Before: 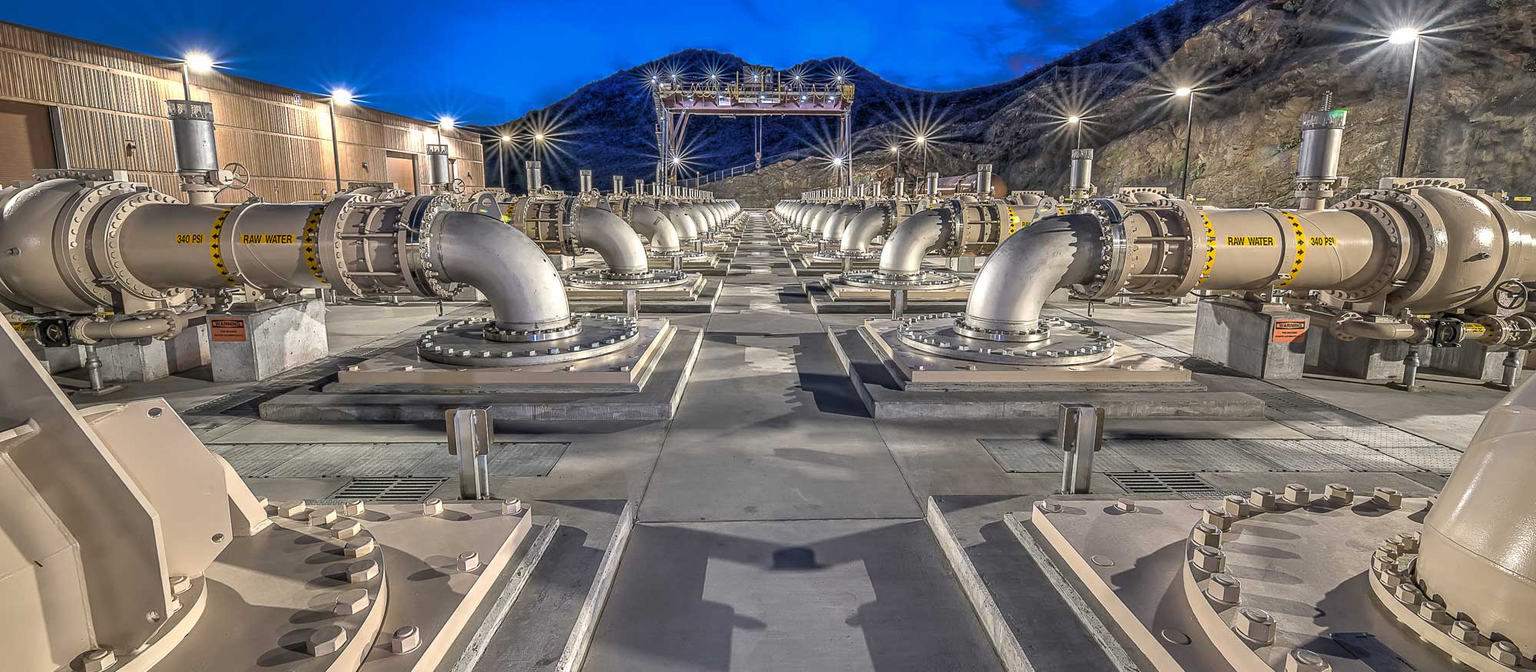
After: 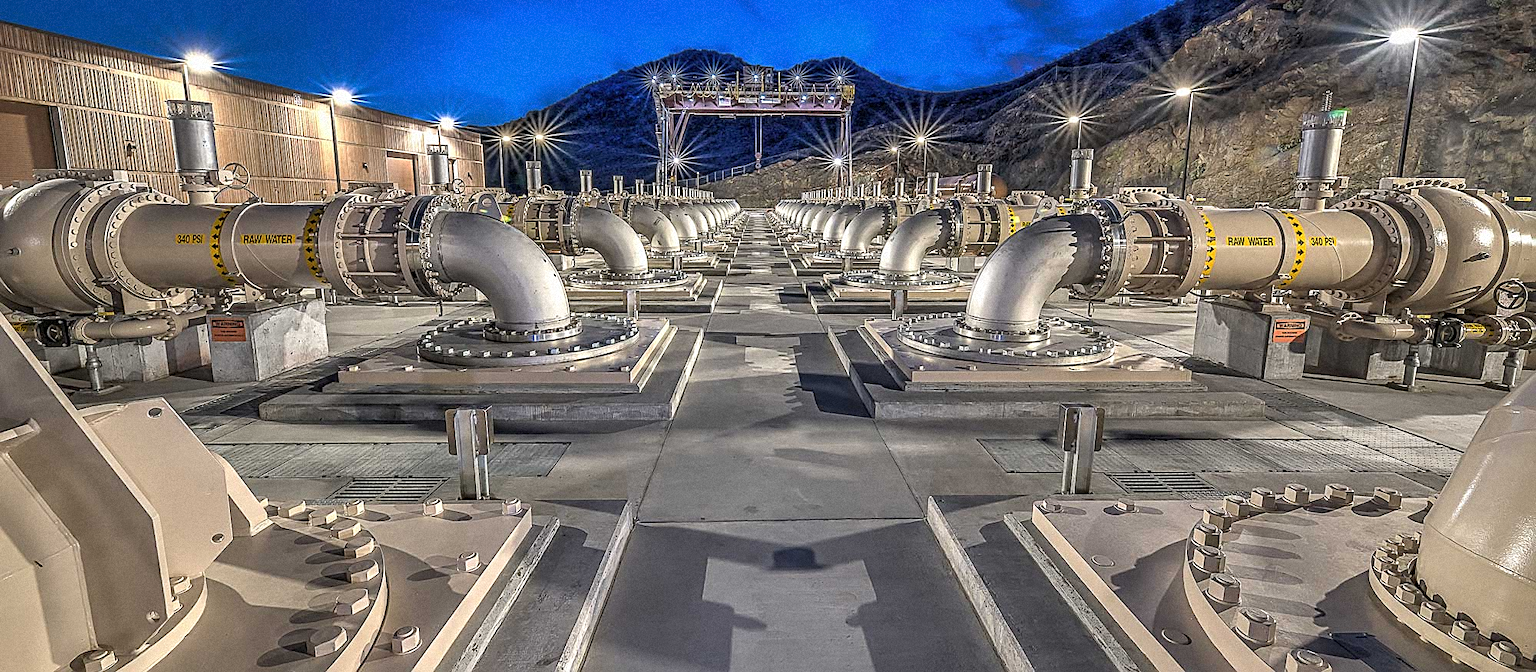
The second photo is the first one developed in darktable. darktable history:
sharpen: on, module defaults
exposure: compensate highlight preservation false
grain: mid-tones bias 0%
